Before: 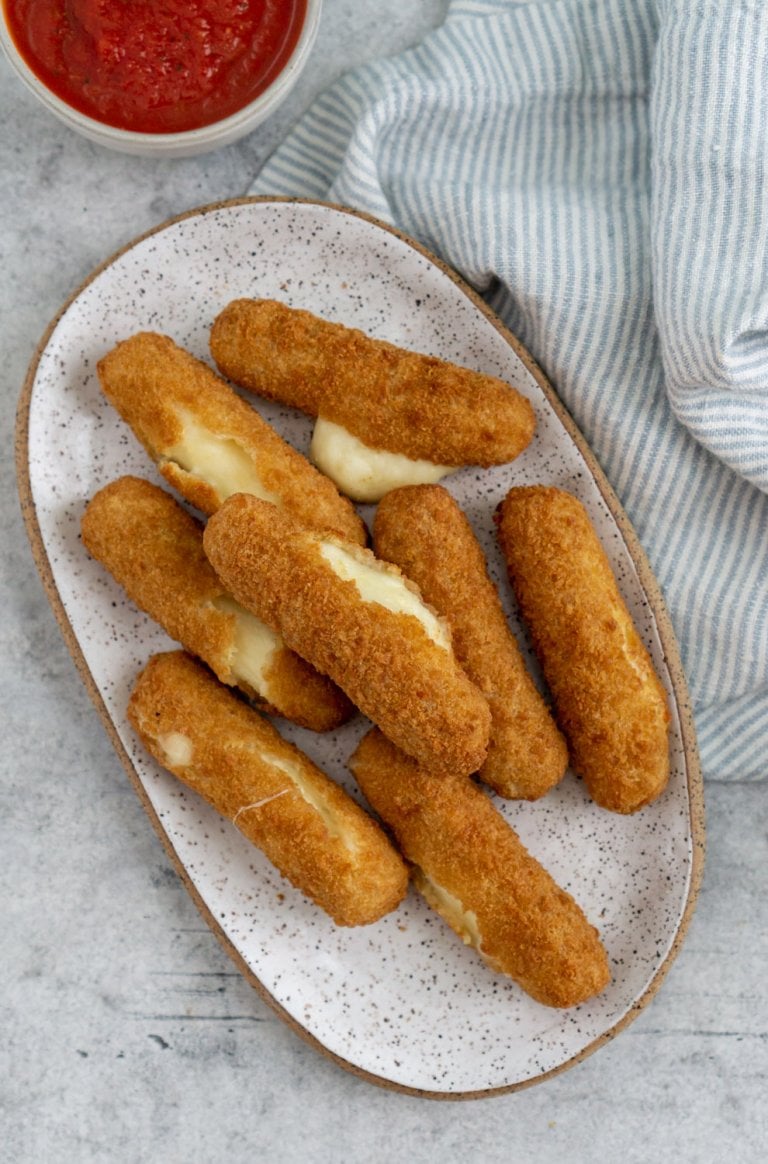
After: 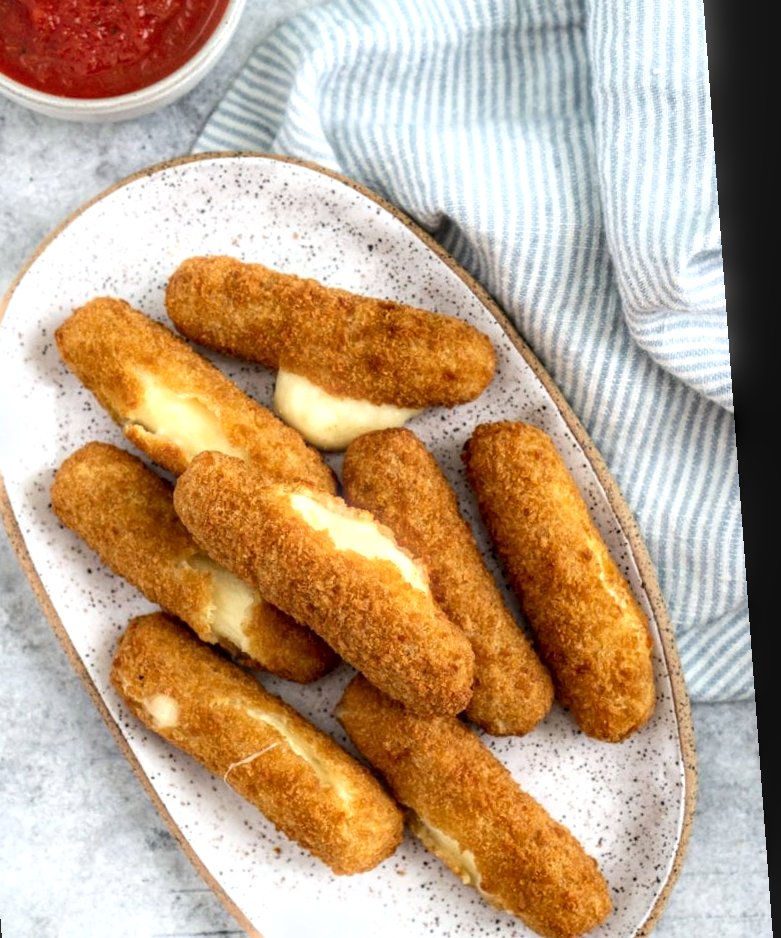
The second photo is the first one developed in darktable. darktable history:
exposure: black level correction 0, exposure 0.5 EV, compensate highlight preservation false
tone equalizer: -8 EV -0.001 EV, -7 EV 0.001 EV, -6 EV -0.002 EV, -5 EV -0.003 EV, -4 EV -0.062 EV, -3 EV -0.222 EV, -2 EV -0.267 EV, -1 EV 0.105 EV, +0 EV 0.303 EV
white balance: red 0.986, blue 1.01
rotate and perspective: rotation -4.25°, automatic cropping off
local contrast: on, module defaults
crop: left 8.155%, top 6.611%, bottom 15.385%
bloom: size 3%, threshold 100%, strength 0%
